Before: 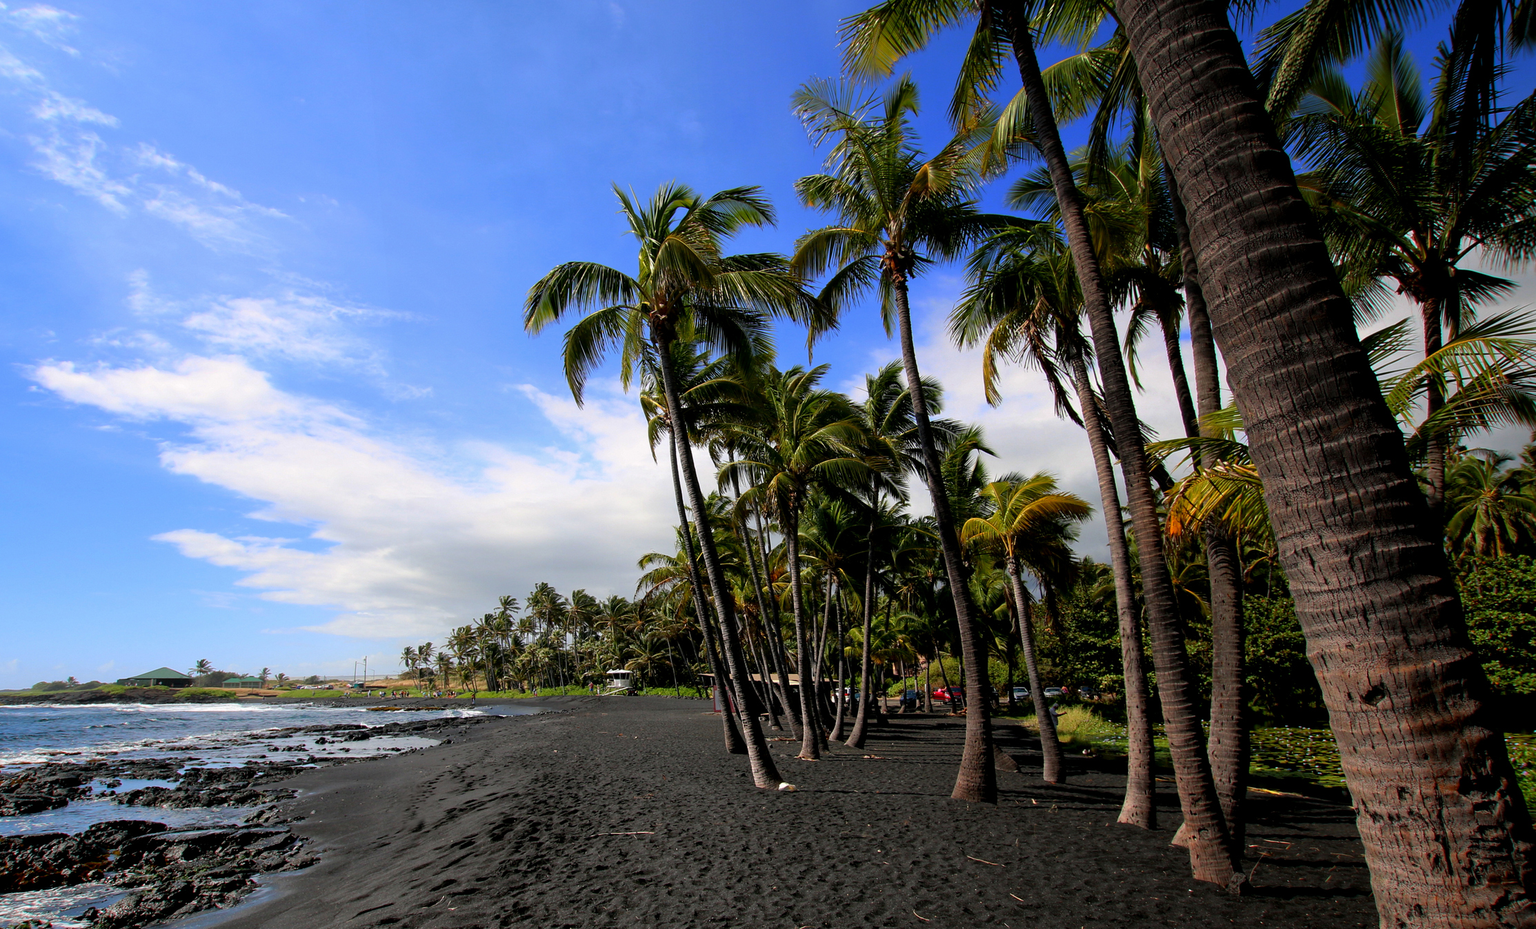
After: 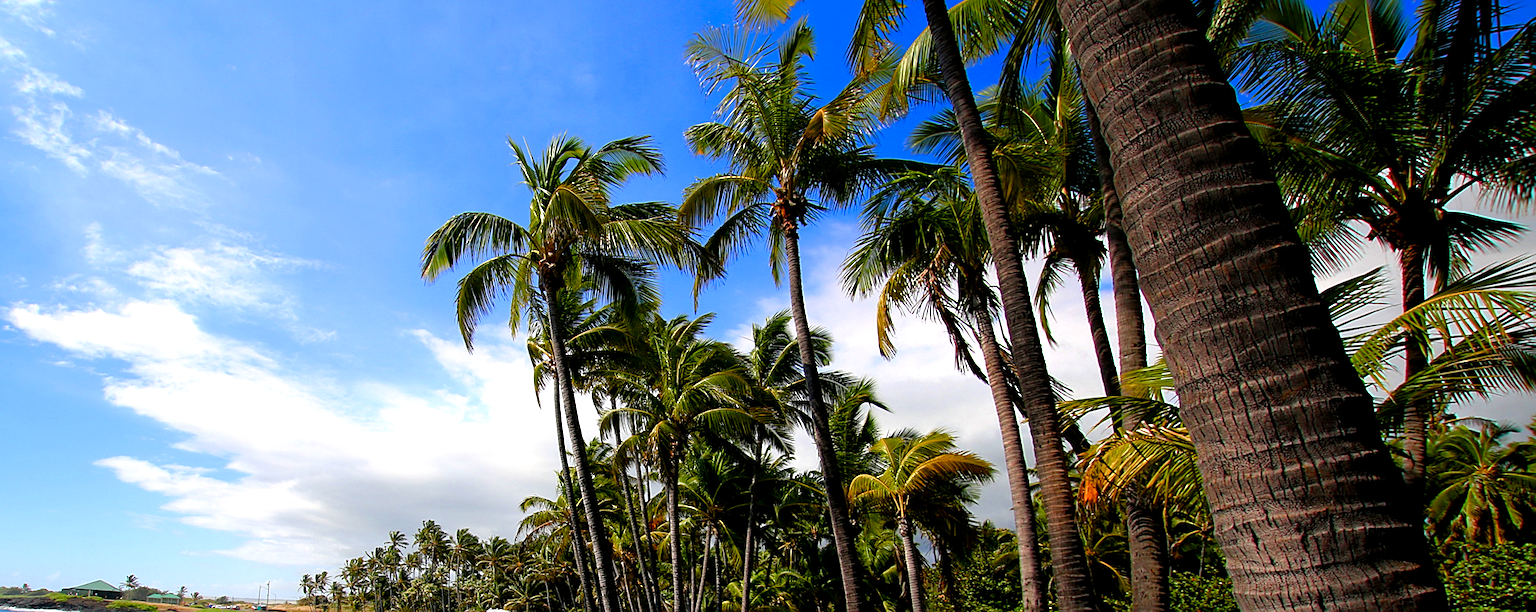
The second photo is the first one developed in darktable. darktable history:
color balance rgb: perceptual saturation grading › global saturation 20%, perceptual saturation grading › highlights -50%, perceptual saturation grading › shadows 30%, perceptual brilliance grading › global brilliance 10%, perceptual brilliance grading › shadows 15%
color zones: curves: ch0 [(0.25, 0.5) (0.463, 0.627) (0.484, 0.637) (0.75, 0.5)]
sharpen: on, module defaults
crop: bottom 24.967%
rotate and perspective: rotation 1.69°, lens shift (vertical) -0.023, lens shift (horizontal) -0.291, crop left 0.025, crop right 0.988, crop top 0.092, crop bottom 0.842
color correction: saturation 1.11
